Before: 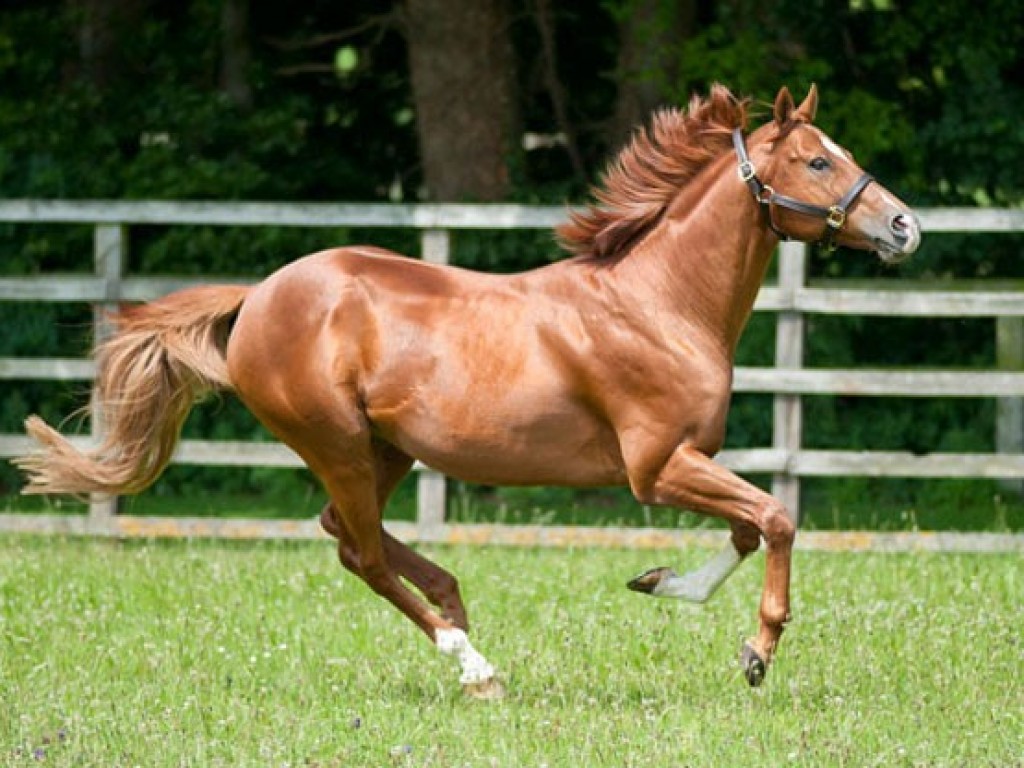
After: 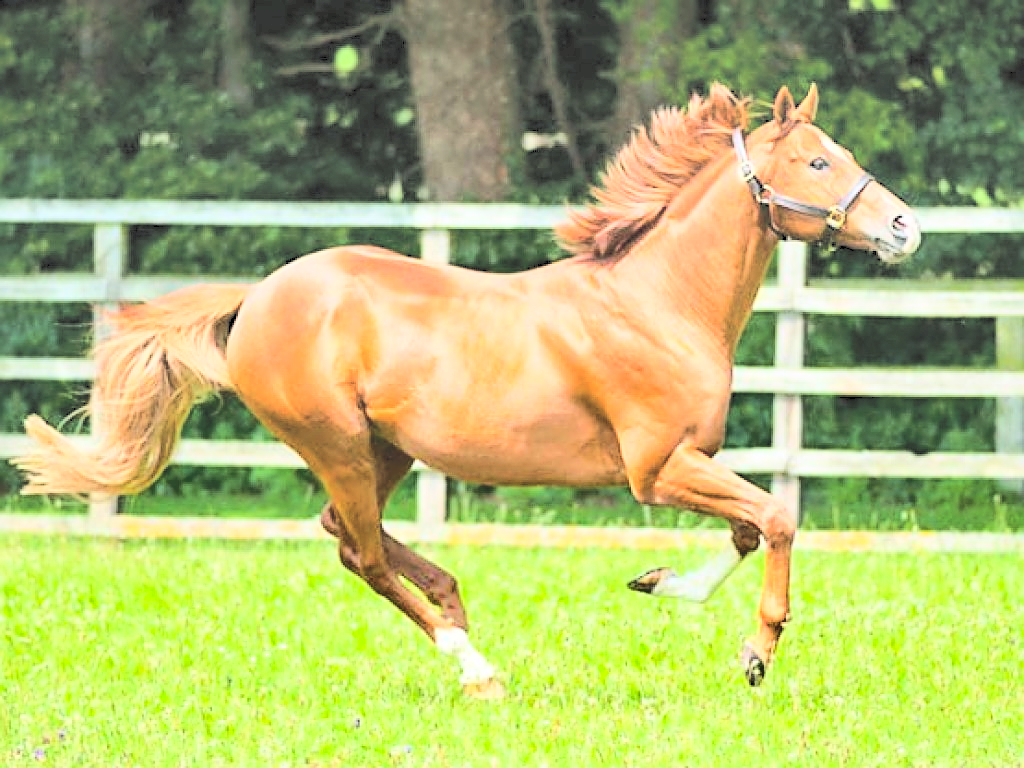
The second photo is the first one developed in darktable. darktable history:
base curve: curves: ch0 [(0, 0) (0.032, 0.037) (0.105, 0.228) (0.435, 0.76) (0.856, 0.983) (1, 1)]
color balance rgb: shadows lift › hue 87.22°, linear chroma grading › shadows -8.157%, linear chroma grading › global chroma 9.768%, perceptual saturation grading › global saturation 0.801%
contrast brightness saturation: brightness 0.997
sharpen: on, module defaults
shadows and highlights: shadows 32.85, highlights -47.07, compress 50%, soften with gaussian
